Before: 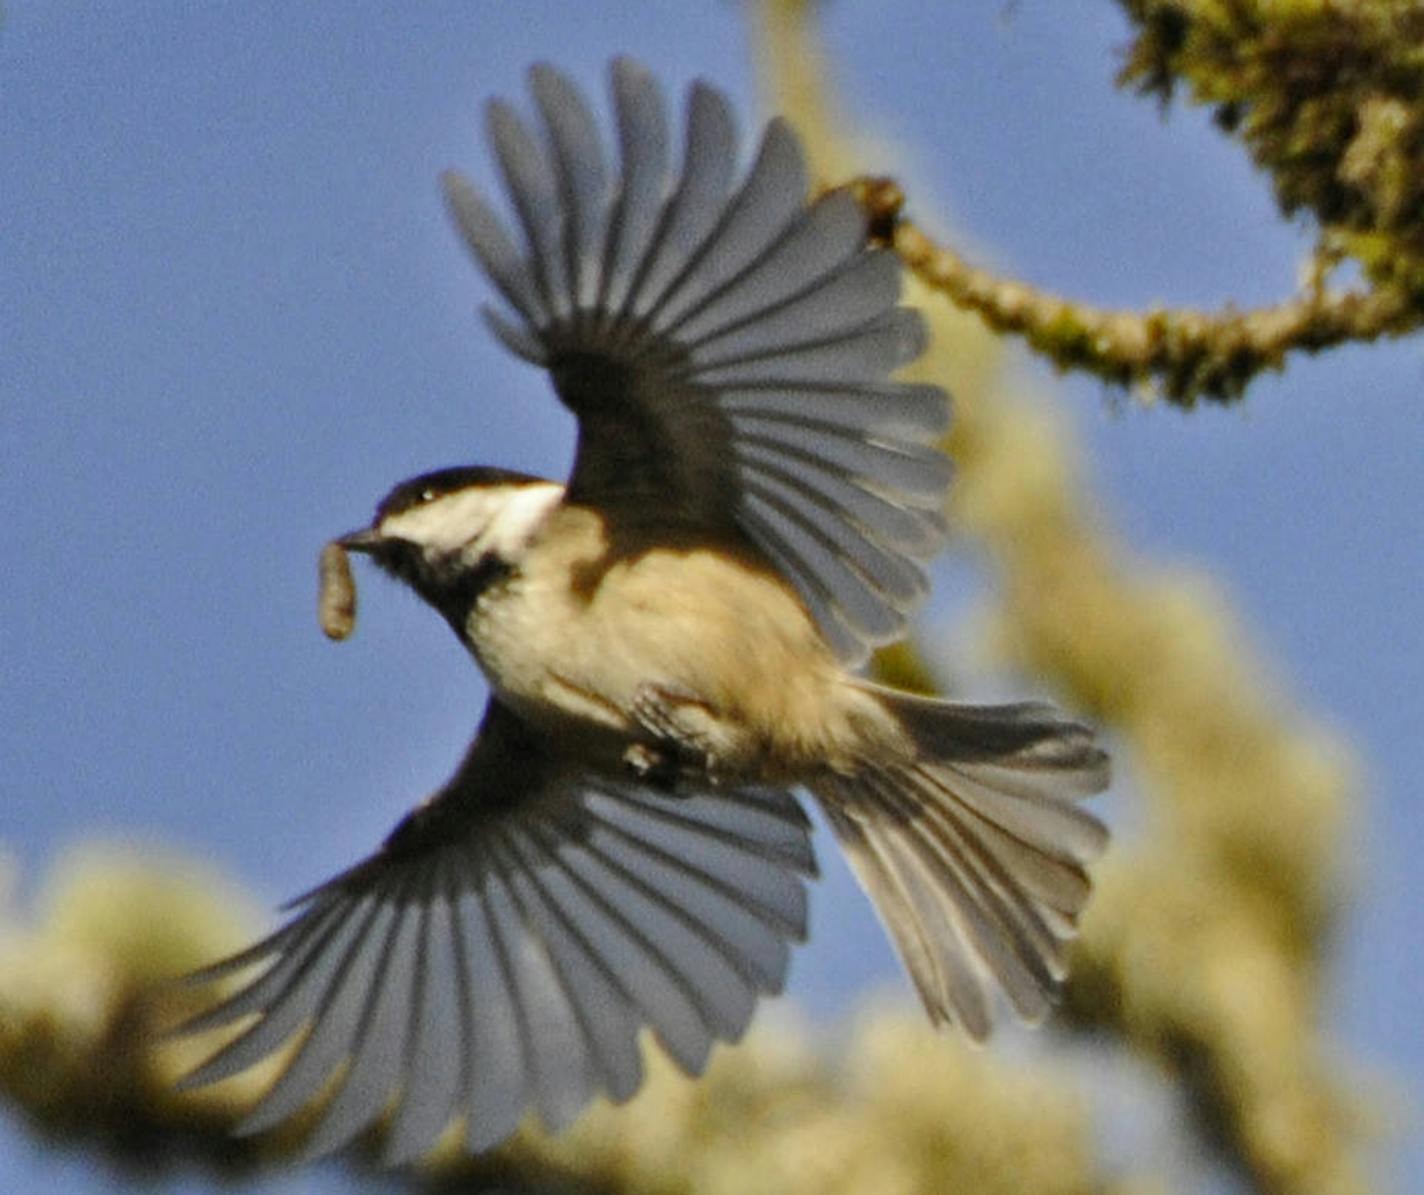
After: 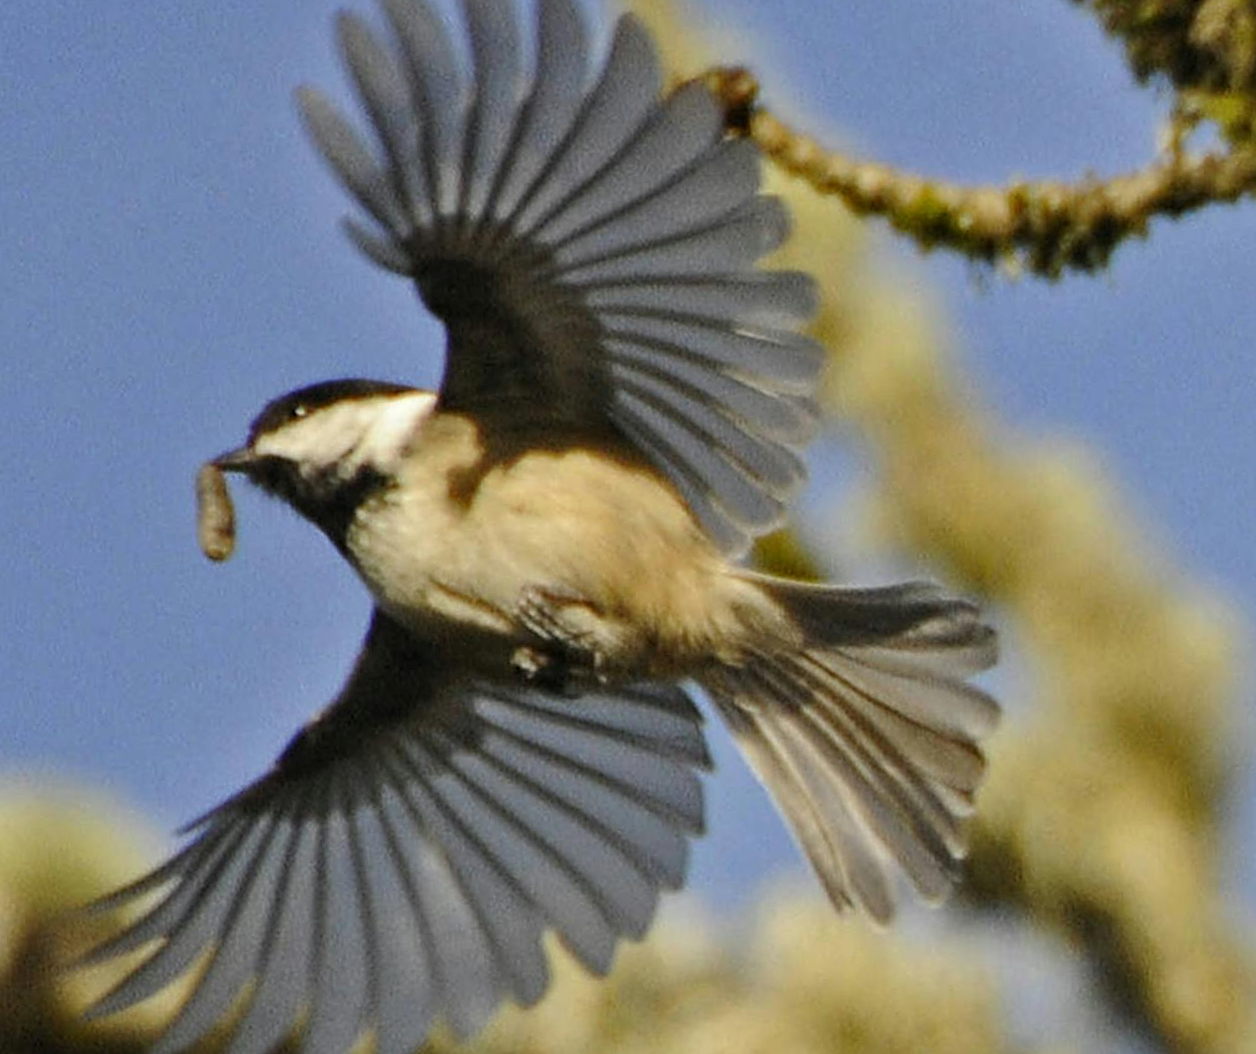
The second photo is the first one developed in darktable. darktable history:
sharpen: on, module defaults
crop and rotate: angle 3.38°, left 5.74%, top 5.696%
